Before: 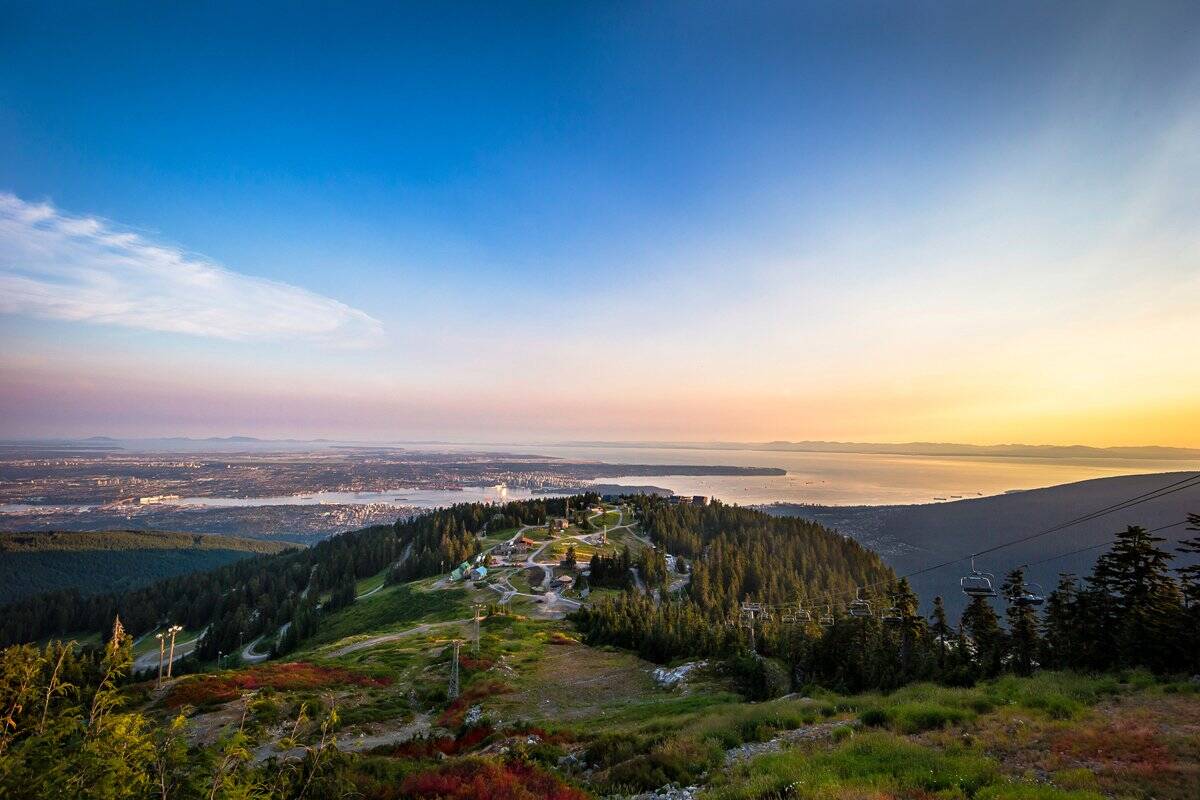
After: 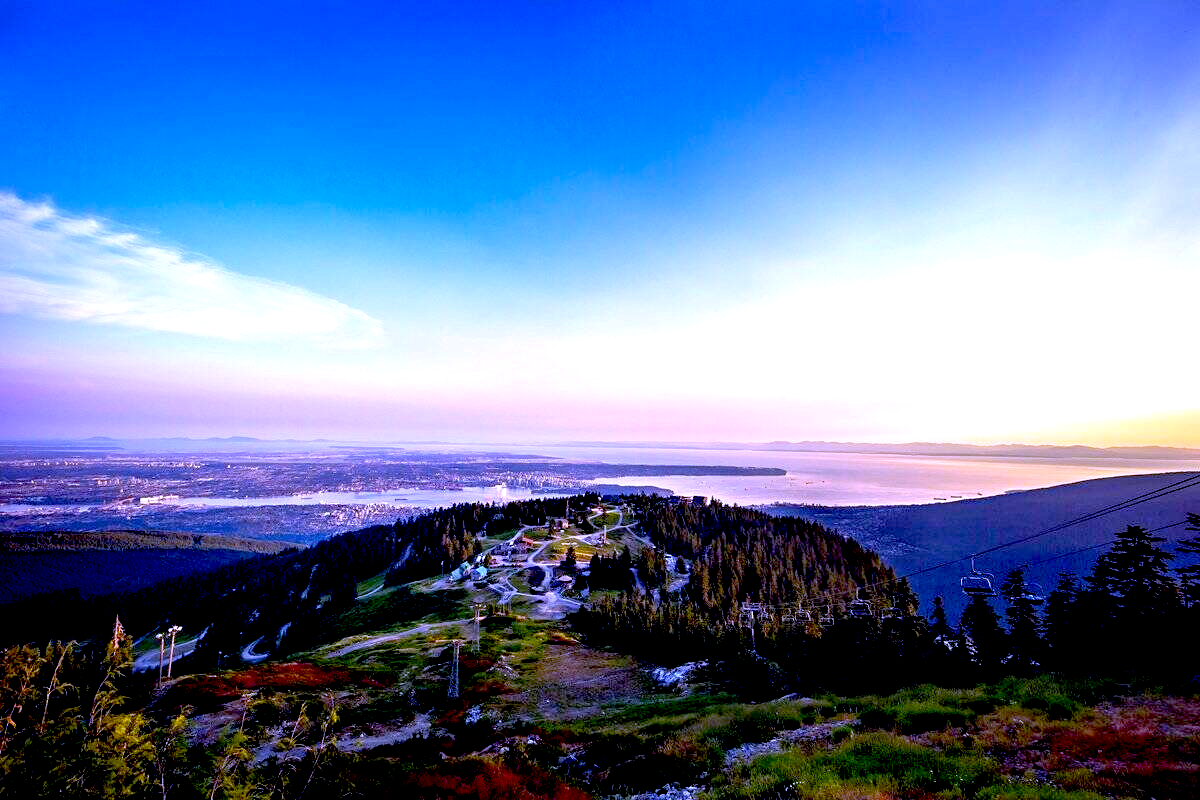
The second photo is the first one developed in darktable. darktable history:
white balance: red 0.98, blue 1.61
exposure: black level correction 0.04, exposure 0.5 EV, compensate highlight preservation false
